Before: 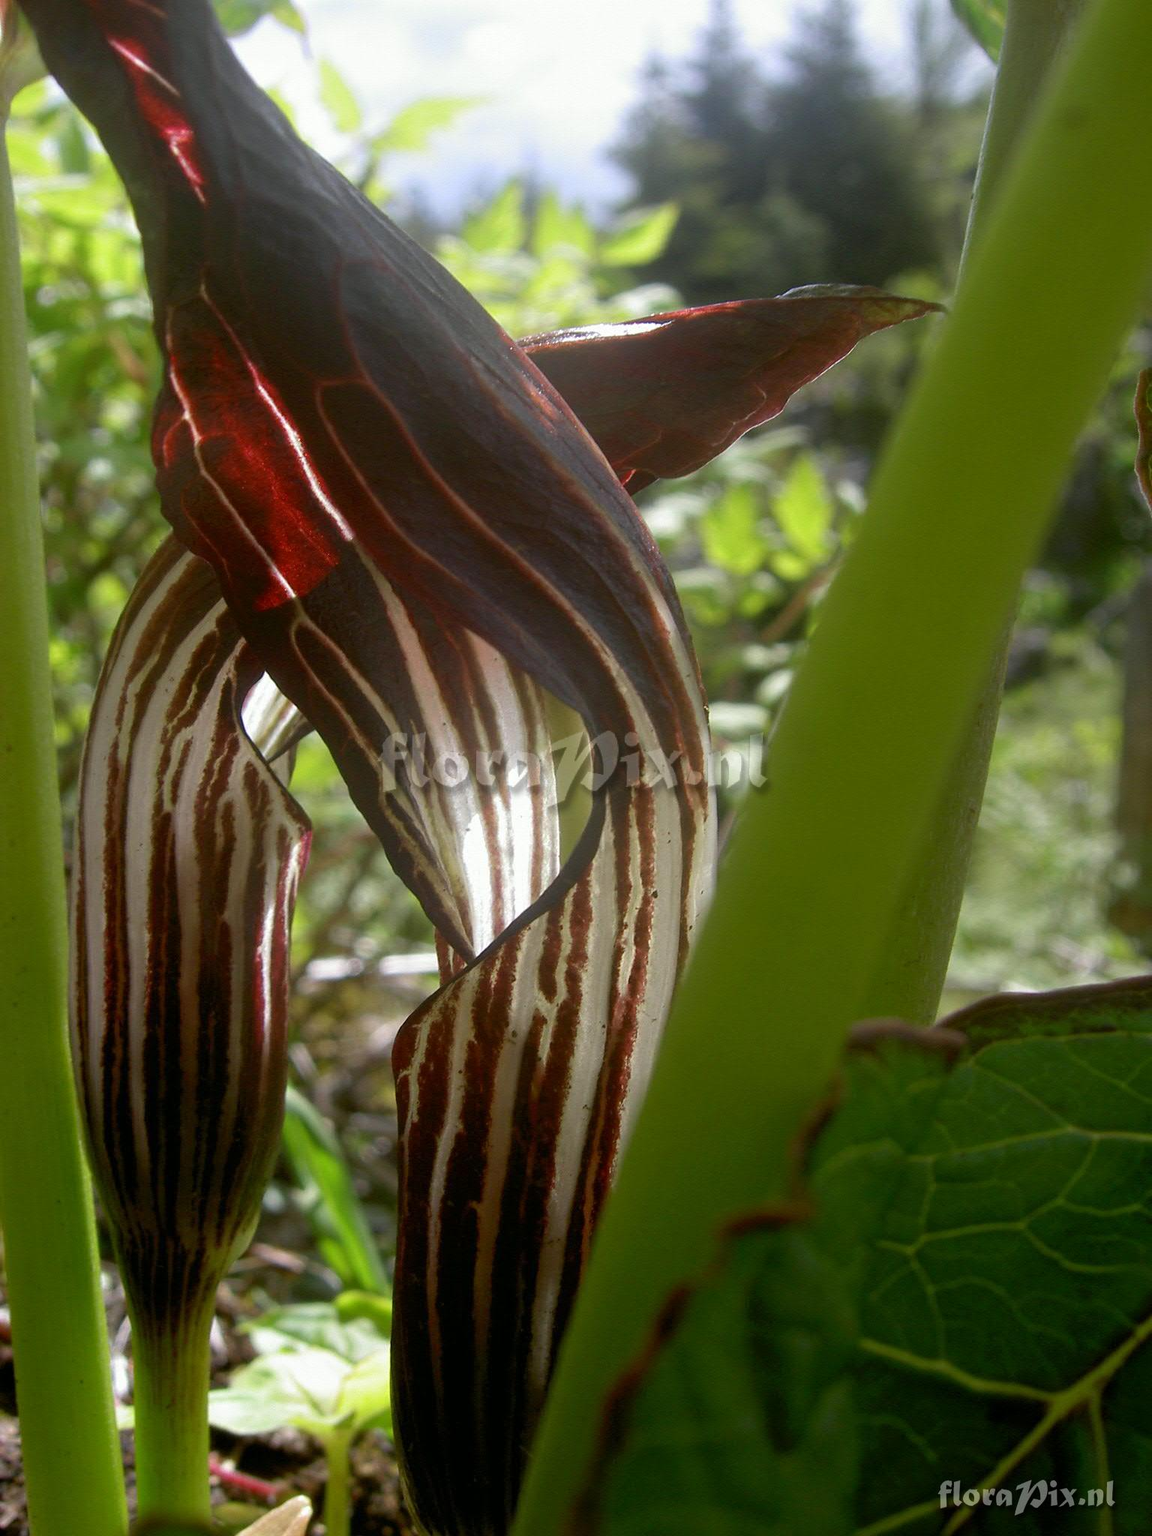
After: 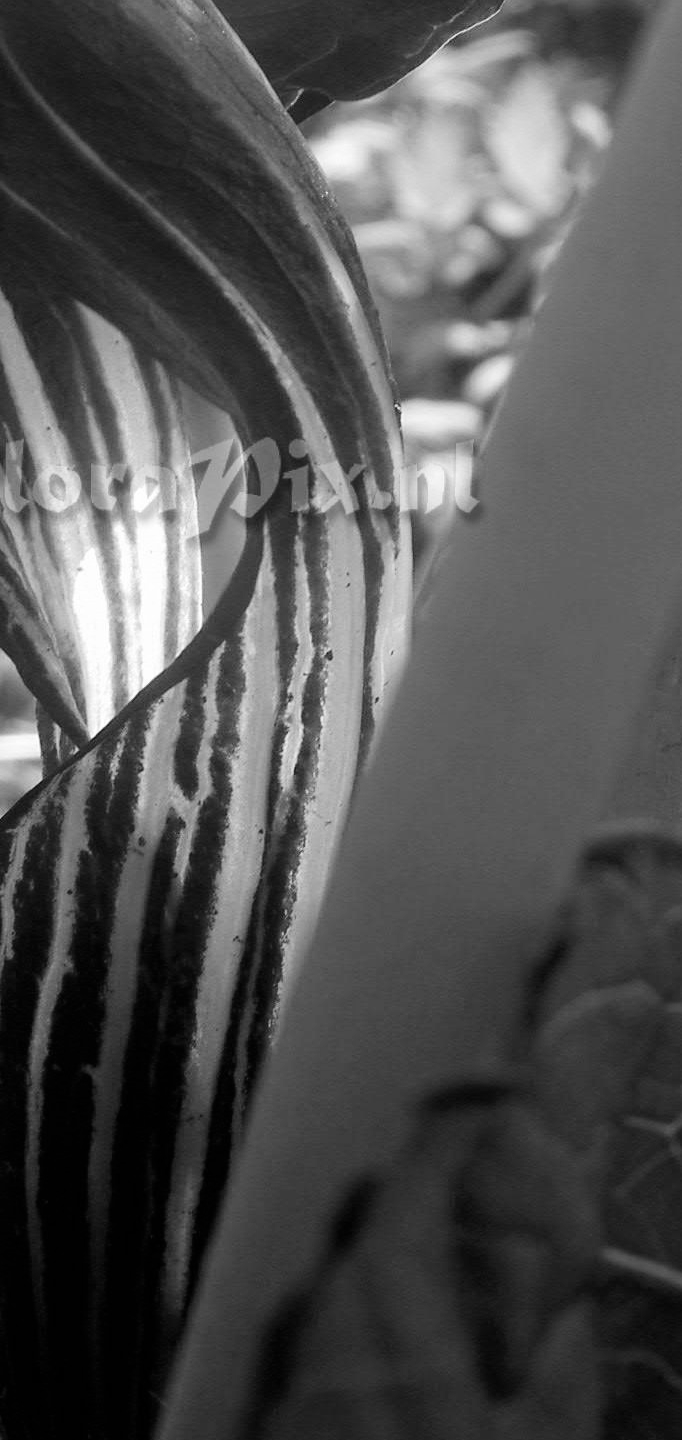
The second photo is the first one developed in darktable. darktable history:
tone curve: curves: ch0 [(0, 0) (0.004, 0.001) (0.133, 0.112) (0.325, 0.362) (0.832, 0.893) (1, 1)], color space Lab, linked channels, preserve colors none
crop: left 35.432%, top 26.233%, right 20.145%, bottom 3.432%
monochrome: on, module defaults
